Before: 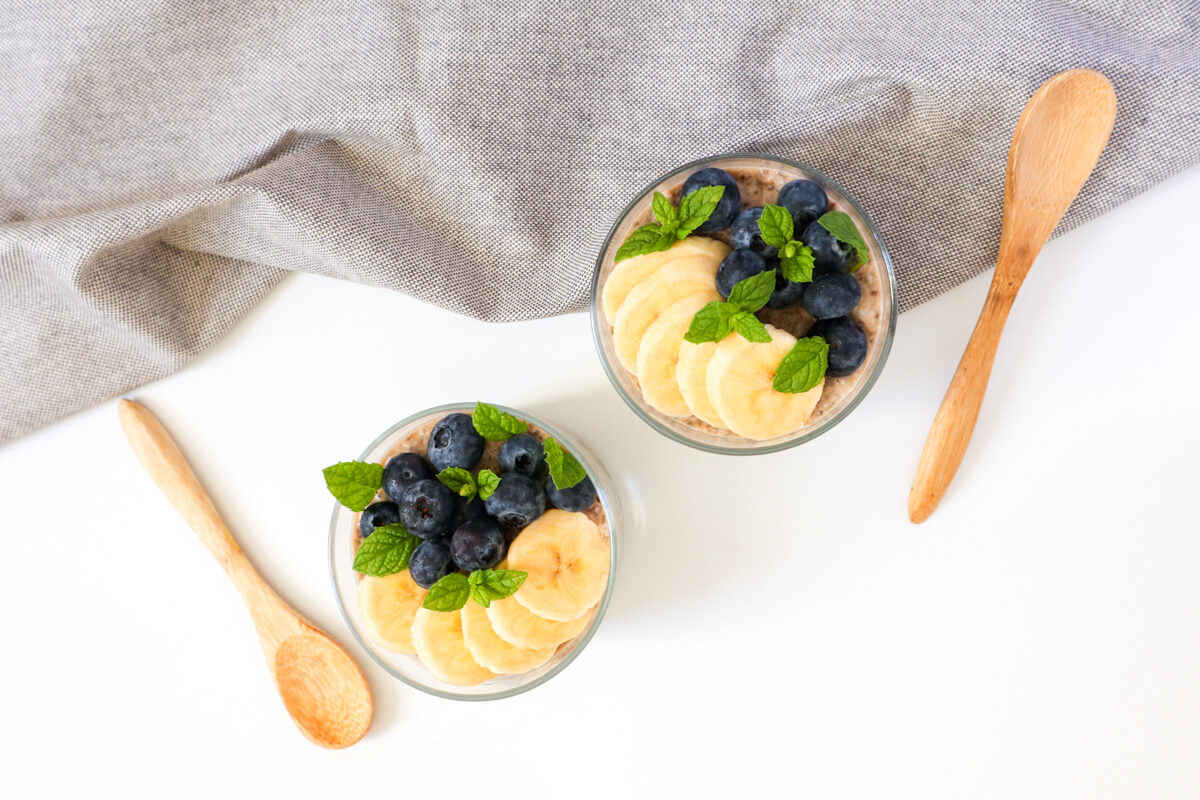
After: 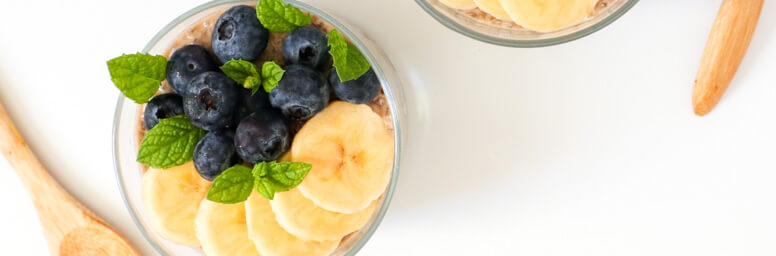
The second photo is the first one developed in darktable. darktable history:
crop: left 18.031%, top 51.052%, right 17.298%, bottom 16.914%
